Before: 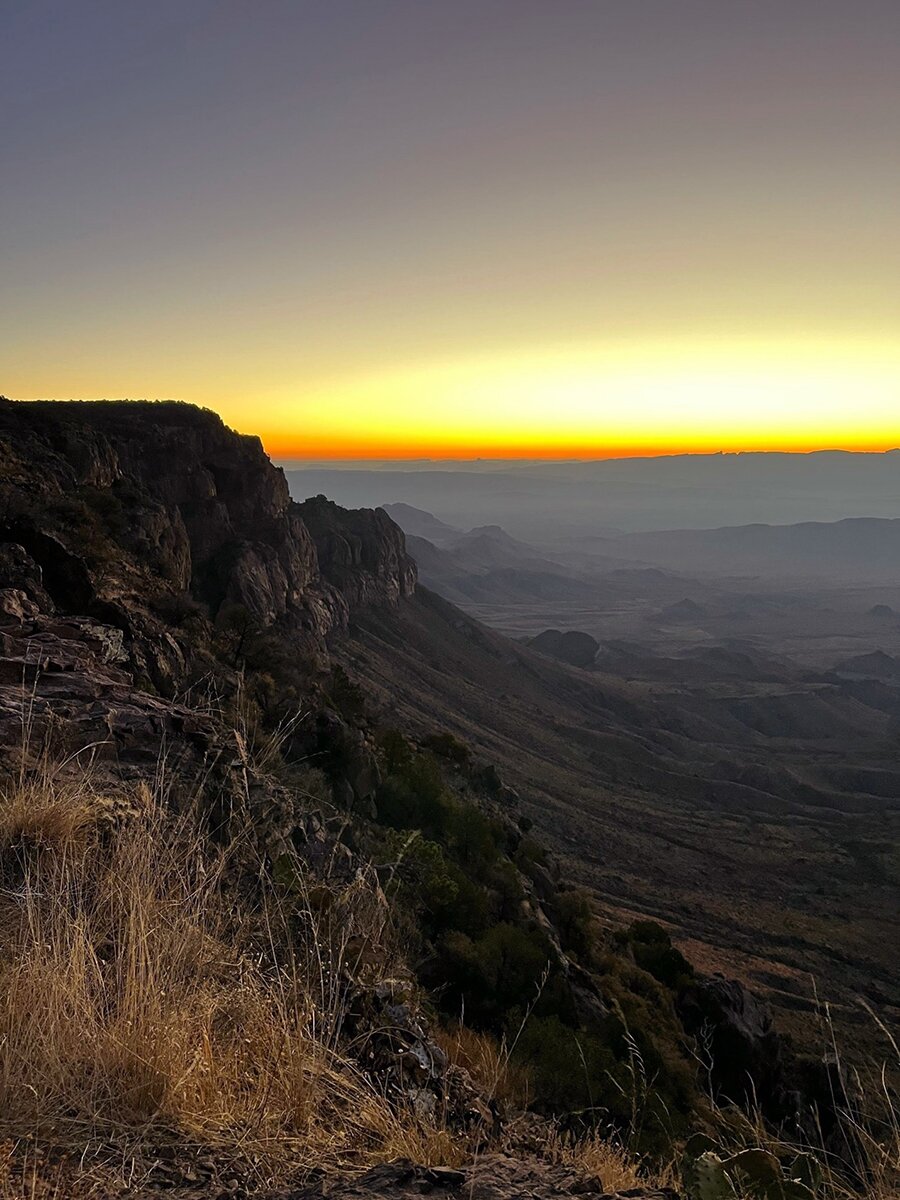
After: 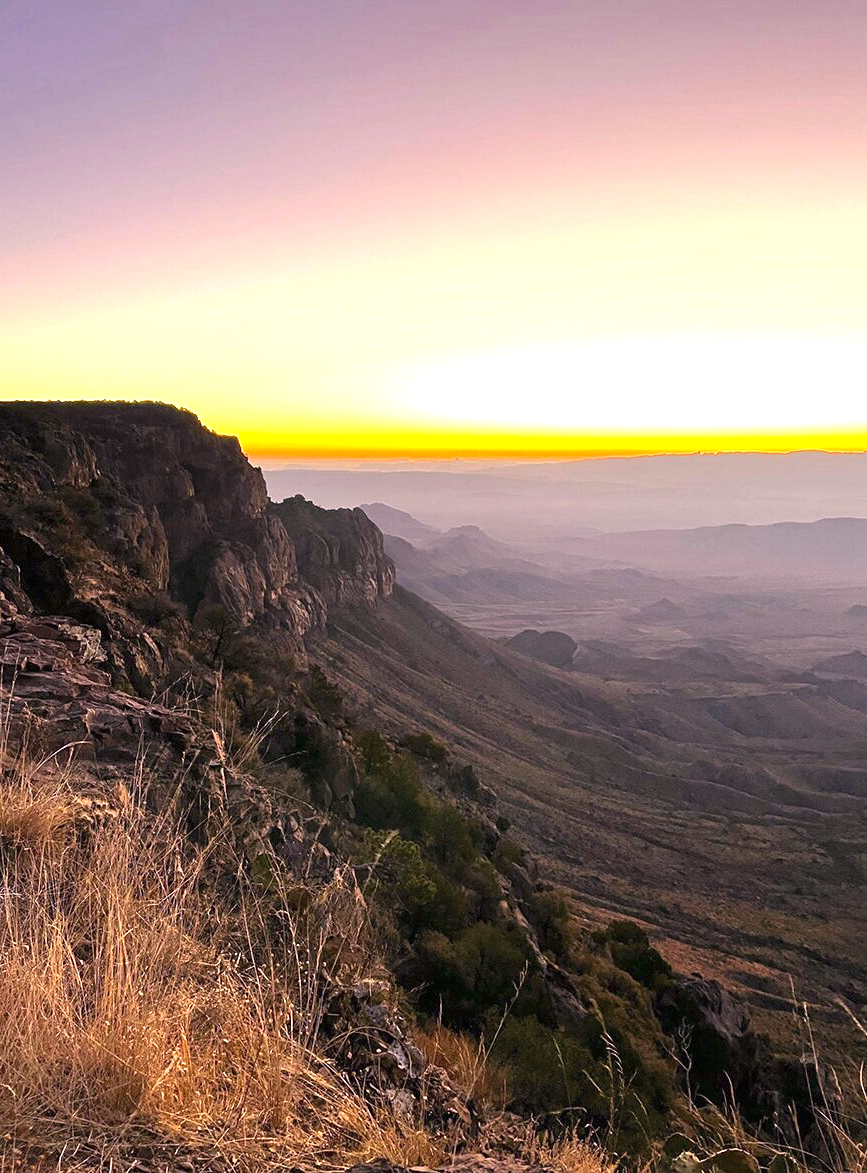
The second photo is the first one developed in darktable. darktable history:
exposure: black level correction 0, exposure 1.5 EV, compensate highlight preservation false
crop and rotate: left 2.536%, right 1.107%, bottom 2.246%
color correction: highlights a* 14.52, highlights b* 4.84
